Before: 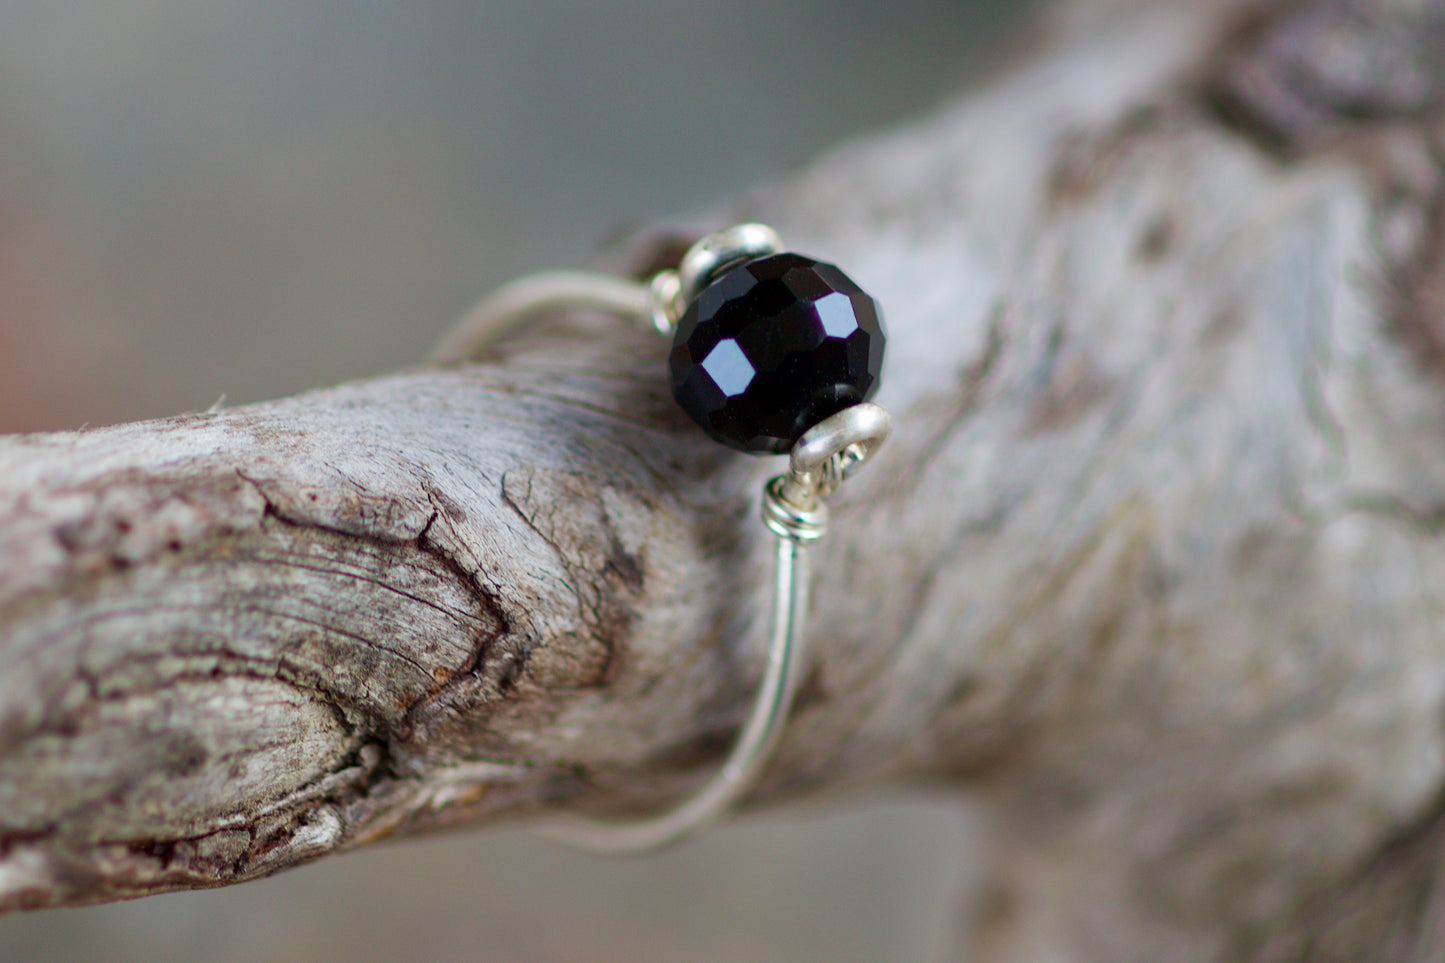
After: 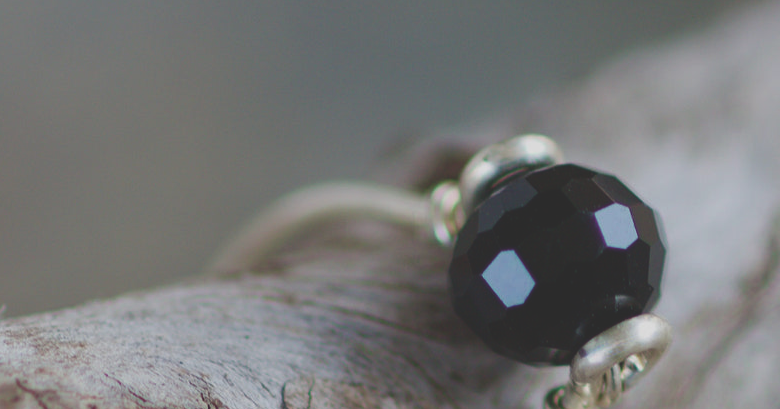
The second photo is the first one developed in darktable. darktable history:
exposure: black level correction -0.035, exposure -0.497 EV, compensate highlight preservation false
crop: left 15.28%, top 9.293%, right 30.735%, bottom 48.154%
